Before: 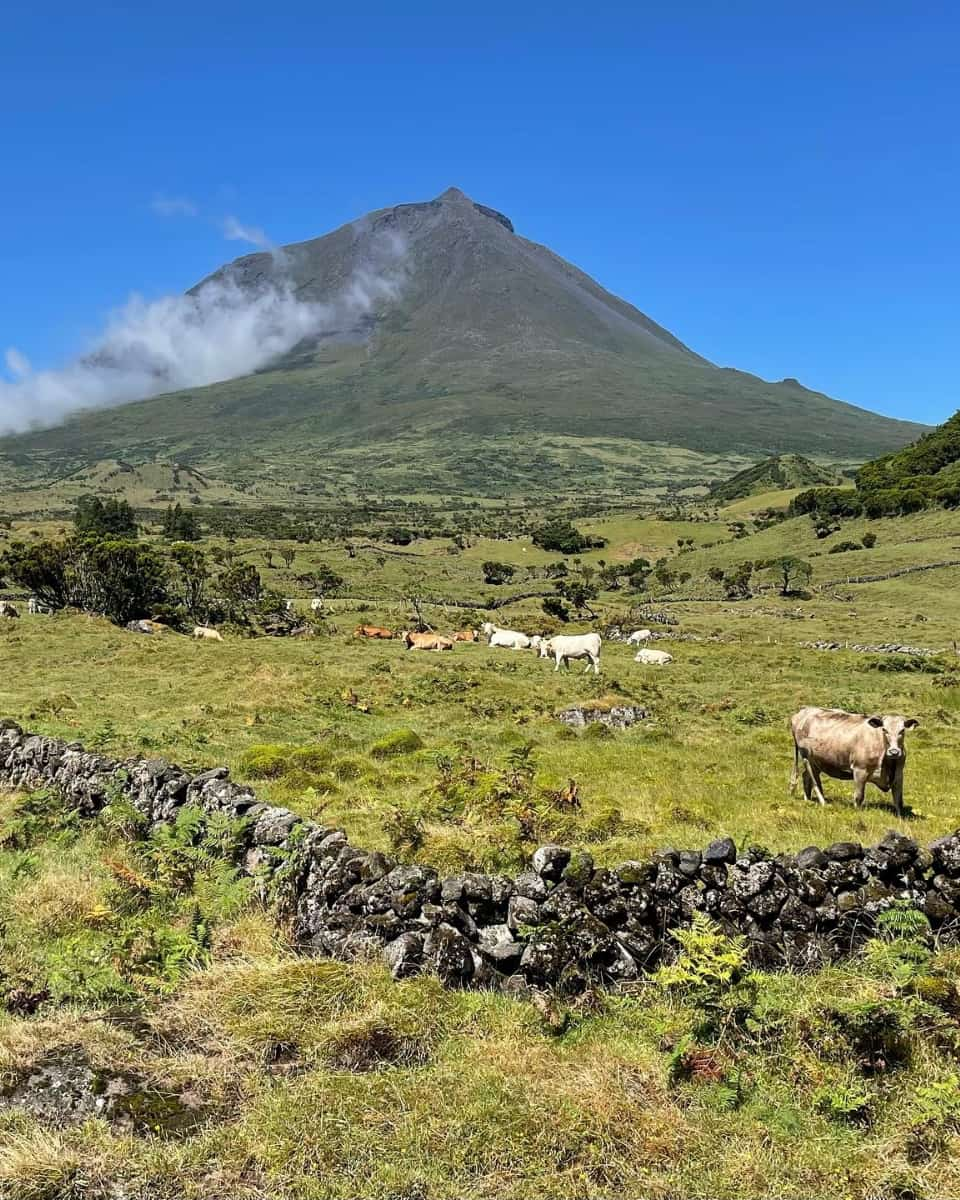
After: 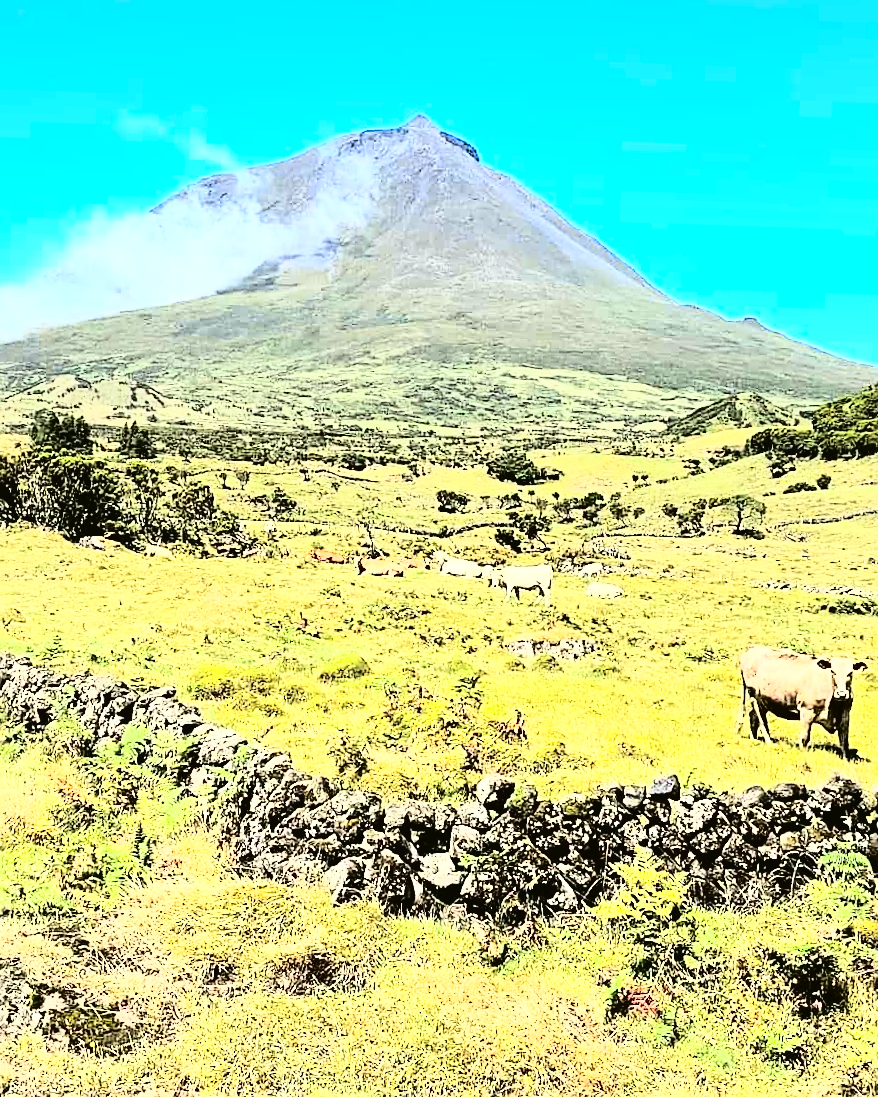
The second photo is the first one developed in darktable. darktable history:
white balance: emerald 1
crop and rotate: angle -1.96°, left 3.097%, top 4.154%, right 1.586%, bottom 0.529%
sharpen: on, module defaults
exposure: exposure 0.4 EV, compensate highlight preservation false
rgb curve: curves: ch0 [(0, 0) (0.21, 0.15) (0.24, 0.21) (0.5, 0.75) (0.75, 0.96) (0.89, 0.99) (1, 1)]; ch1 [(0, 0.02) (0.21, 0.13) (0.25, 0.2) (0.5, 0.67) (0.75, 0.9) (0.89, 0.97) (1, 1)]; ch2 [(0, 0.02) (0.21, 0.13) (0.25, 0.2) (0.5, 0.67) (0.75, 0.9) (0.89, 0.97) (1, 1)], compensate middle gray true
tone curve: curves: ch0 [(0, 0.023) (0.087, 0.065) (0.184, 0.168) (0.45, 0.54) (0.57, 0.683) (0.722, 0.825) (0.877, 0.948) (1, 1)]; ch1 [(0, 0) (0.388, 0.369) (0.447, 0.447) (0.505, 0.5) (0.534, 0.528) (0.573, 0.583) (0.663, 0.68) (1, 1)]; ch2 [(0, 0) (0.314, 0.223) (0.427, 0.405) (0.492, 0.505) (0.531, 0.55) (0.589, 0.599) (1, 1)], color space Lab, independent channels, preserve colors none
